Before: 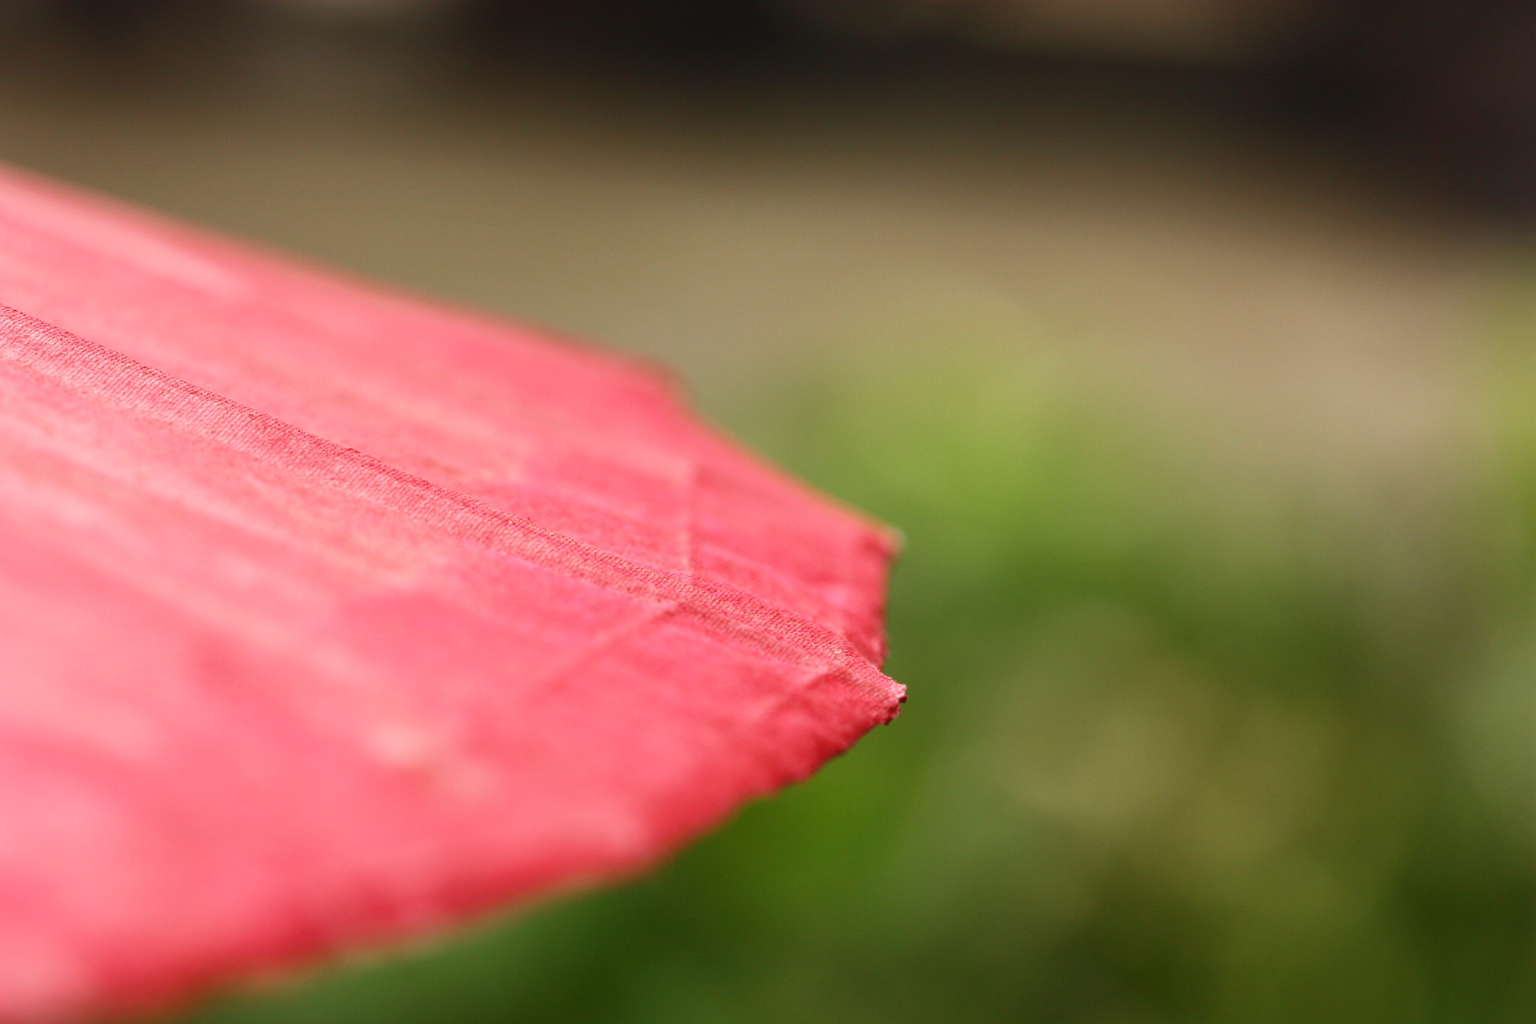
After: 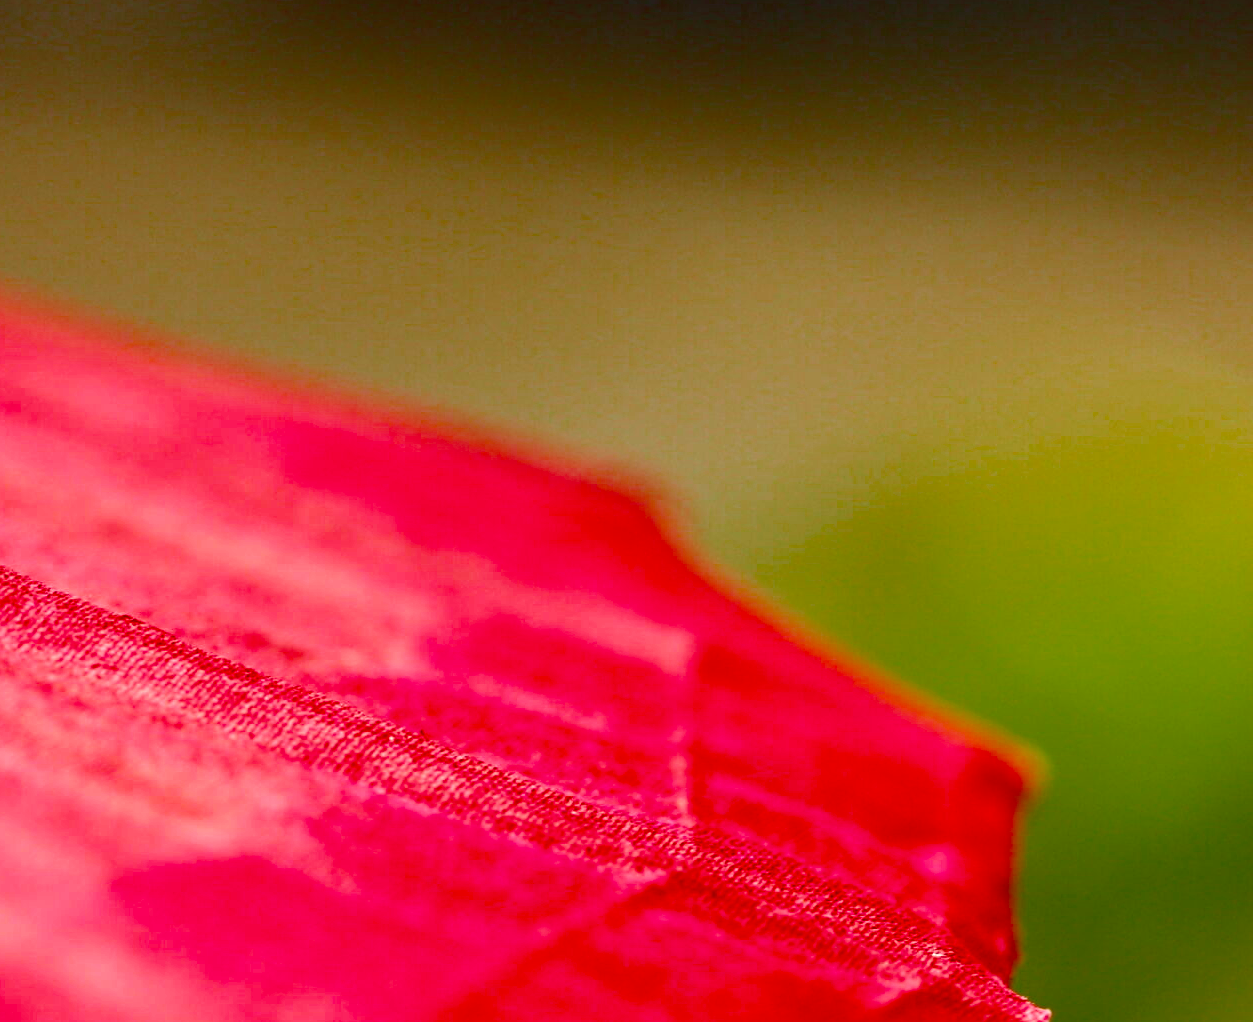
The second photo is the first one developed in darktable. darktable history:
sharpen: on, module defaults
color balance rgb: highlights gain › chroma 0.156%, highlights gain › hue 331.82°, linear chroma grading › global chroma 15.531%, perceptual saturation grading › global saturation 31.044%, perceptual brilliance grading › highlights 9.234%, perceptual brilliance grading › mid-tones 5.437%, global vibrance 1.734%, saturation formula JzAzBz (2021)
crop: left 17.949%, top 7.755%, right 33.096%, bottom 32.353%
